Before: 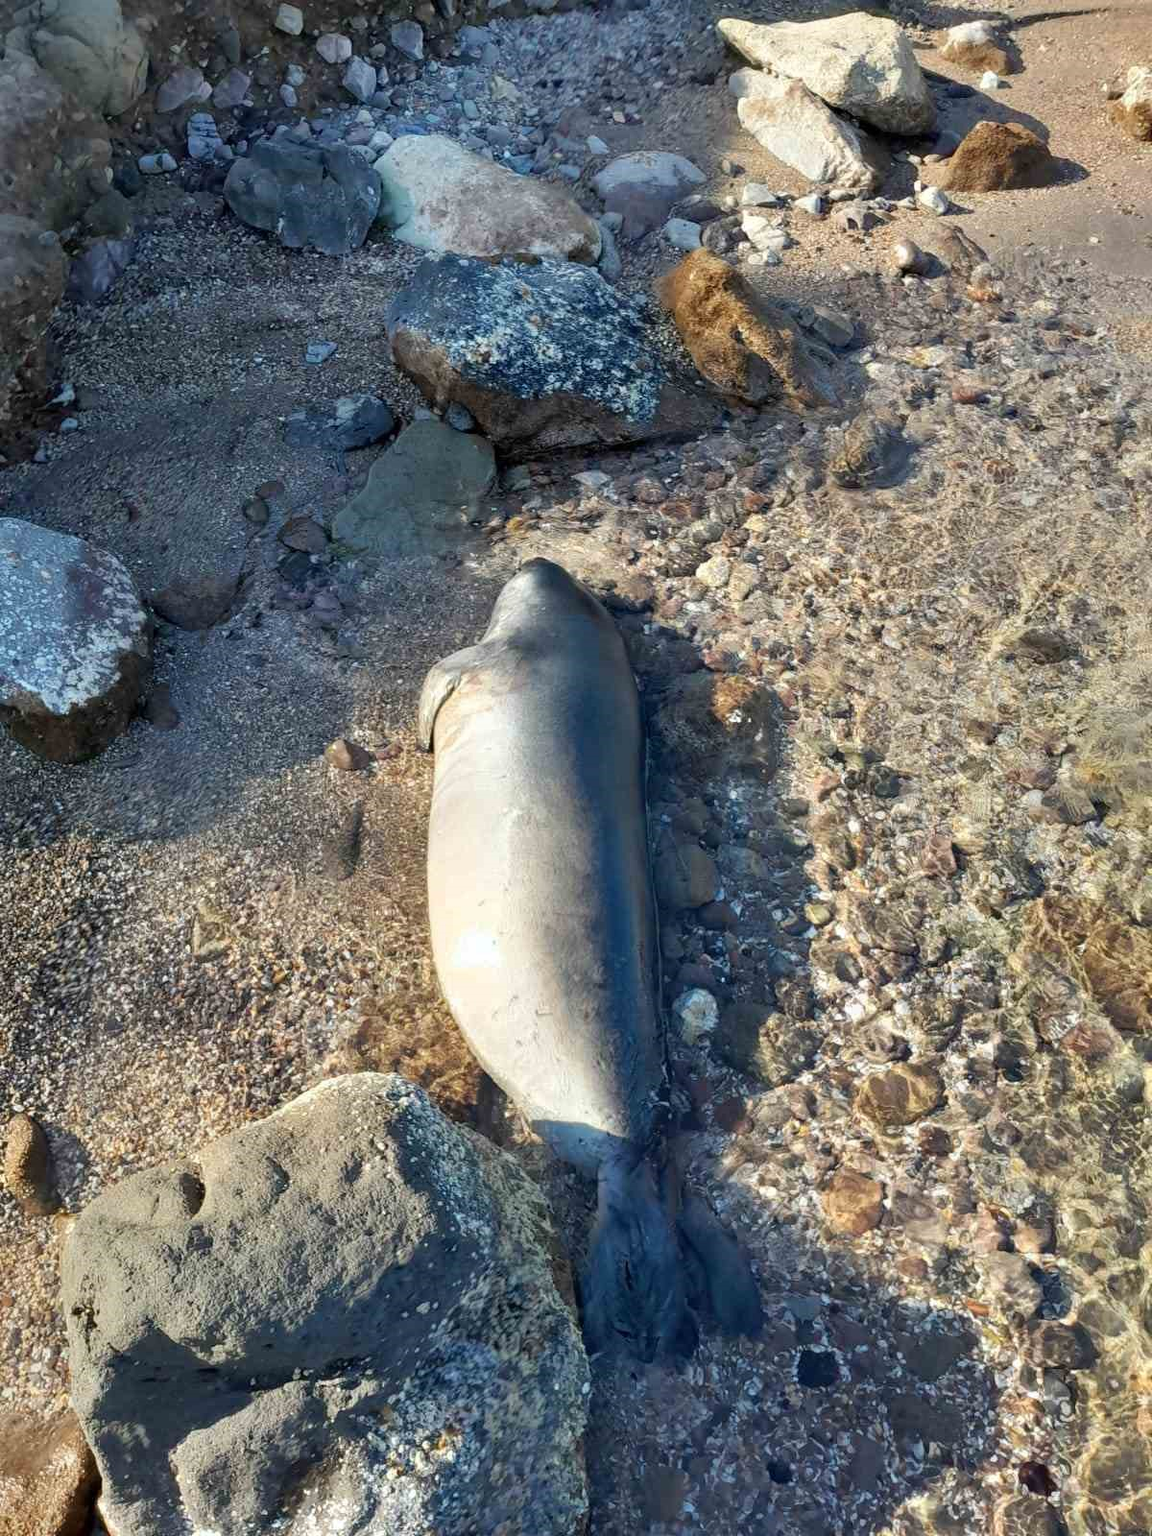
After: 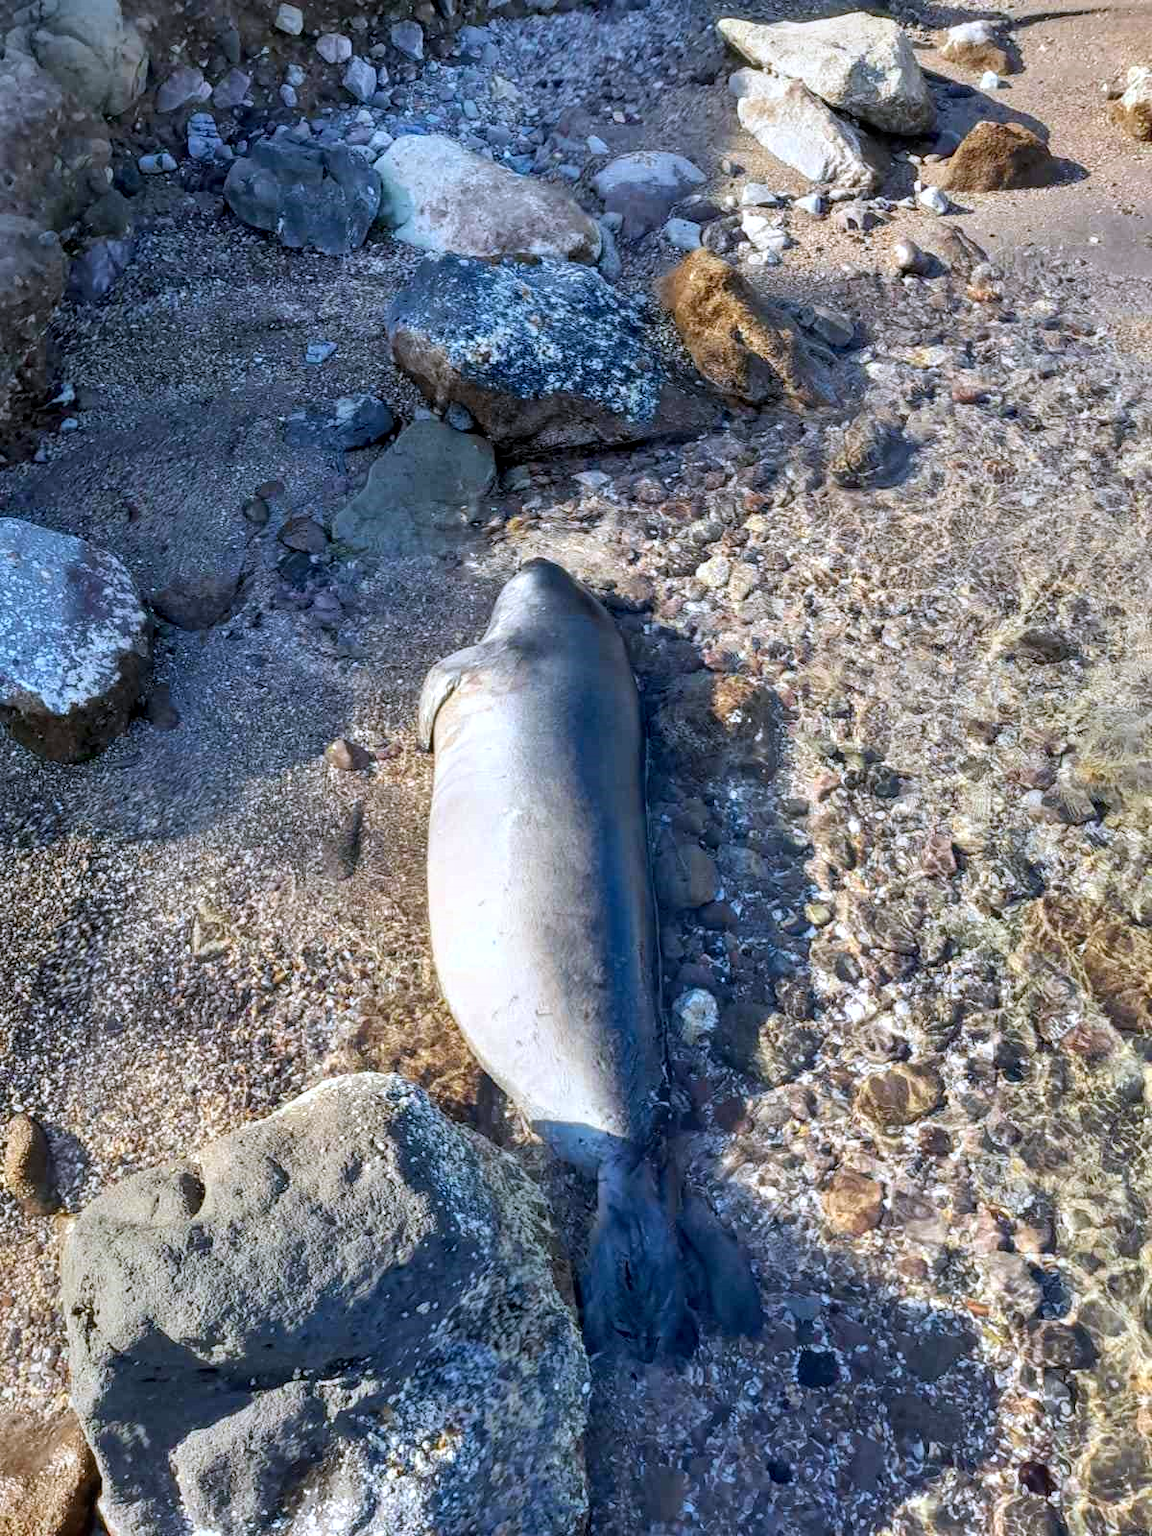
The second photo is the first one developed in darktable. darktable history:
white balance: red 0.967, blue 1.119, emerald 0.756
contrast brightness saturation: contrast 0.1, brightness 0.03, saturation 0.09
local contrast: on, module defaults
